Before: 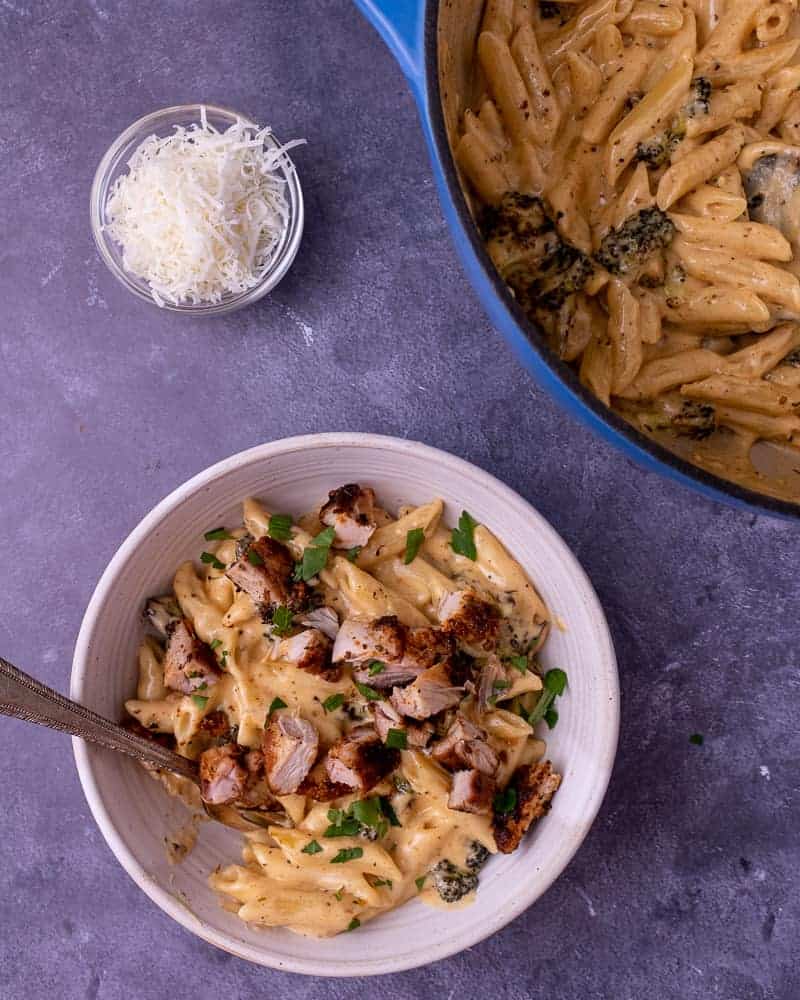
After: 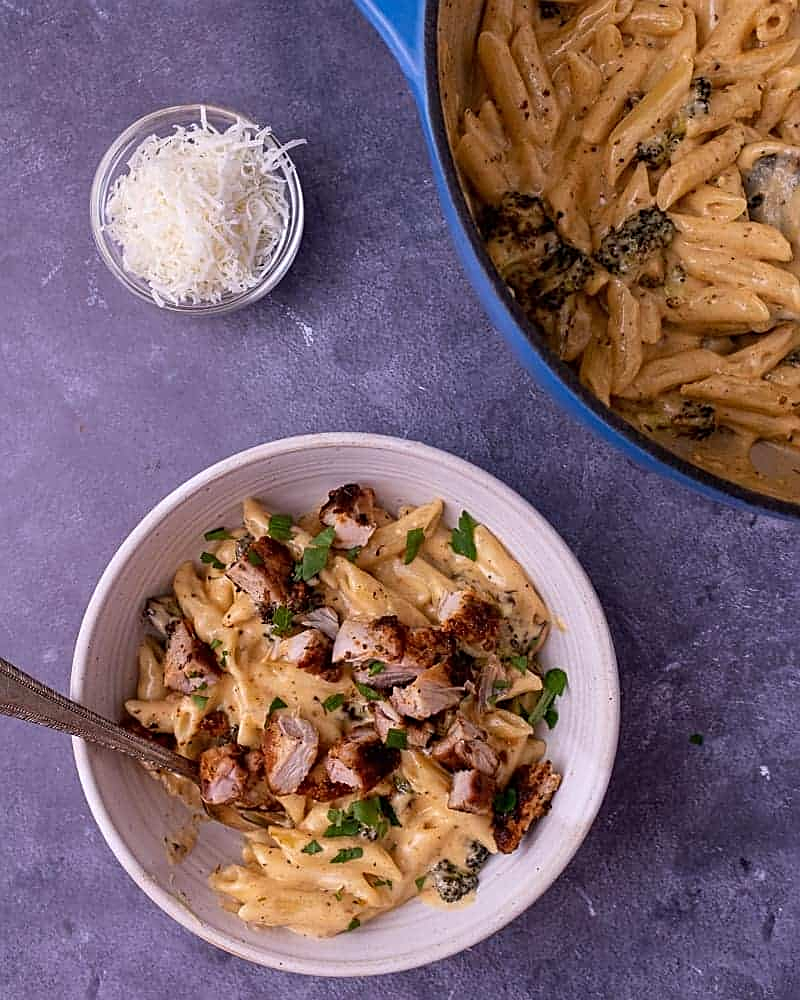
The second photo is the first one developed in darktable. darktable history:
sharpen: on, module defaults
tone equalizer: -7 EV 0.13 EV, smoothing diameter 25%, edges refinement/feathering 10, preserve details guided filter
